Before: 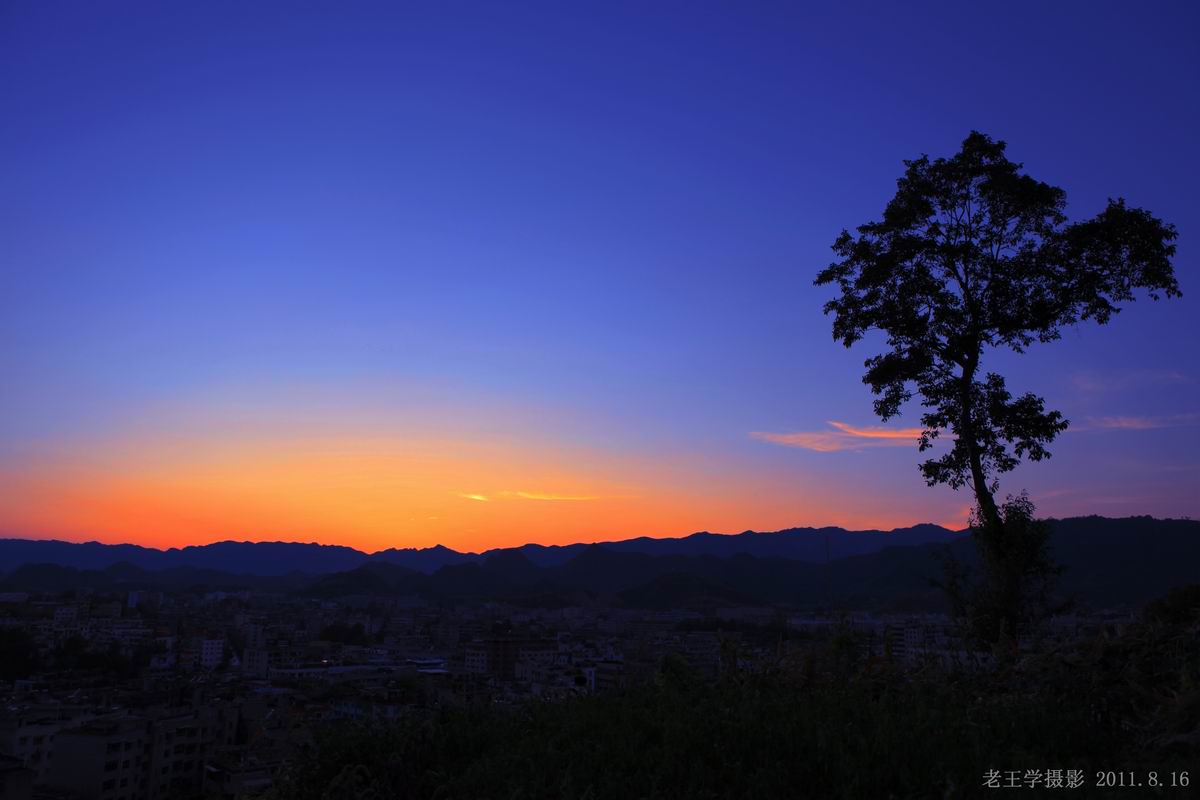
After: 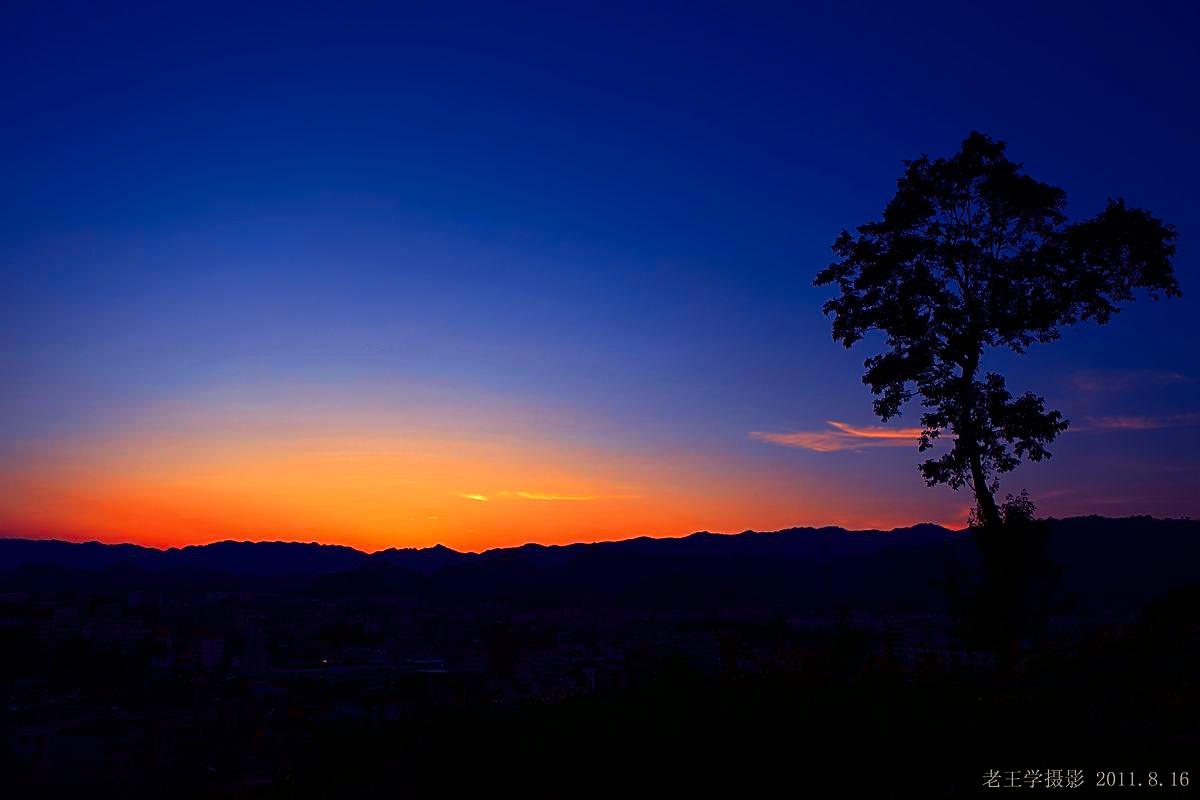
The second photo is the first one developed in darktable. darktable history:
contrast brightness saturation: contrast 0.19, brightness -0.24, saturation 0.11
sharpen: on, module defaults
white balance: red 1.045, blue 0.932
